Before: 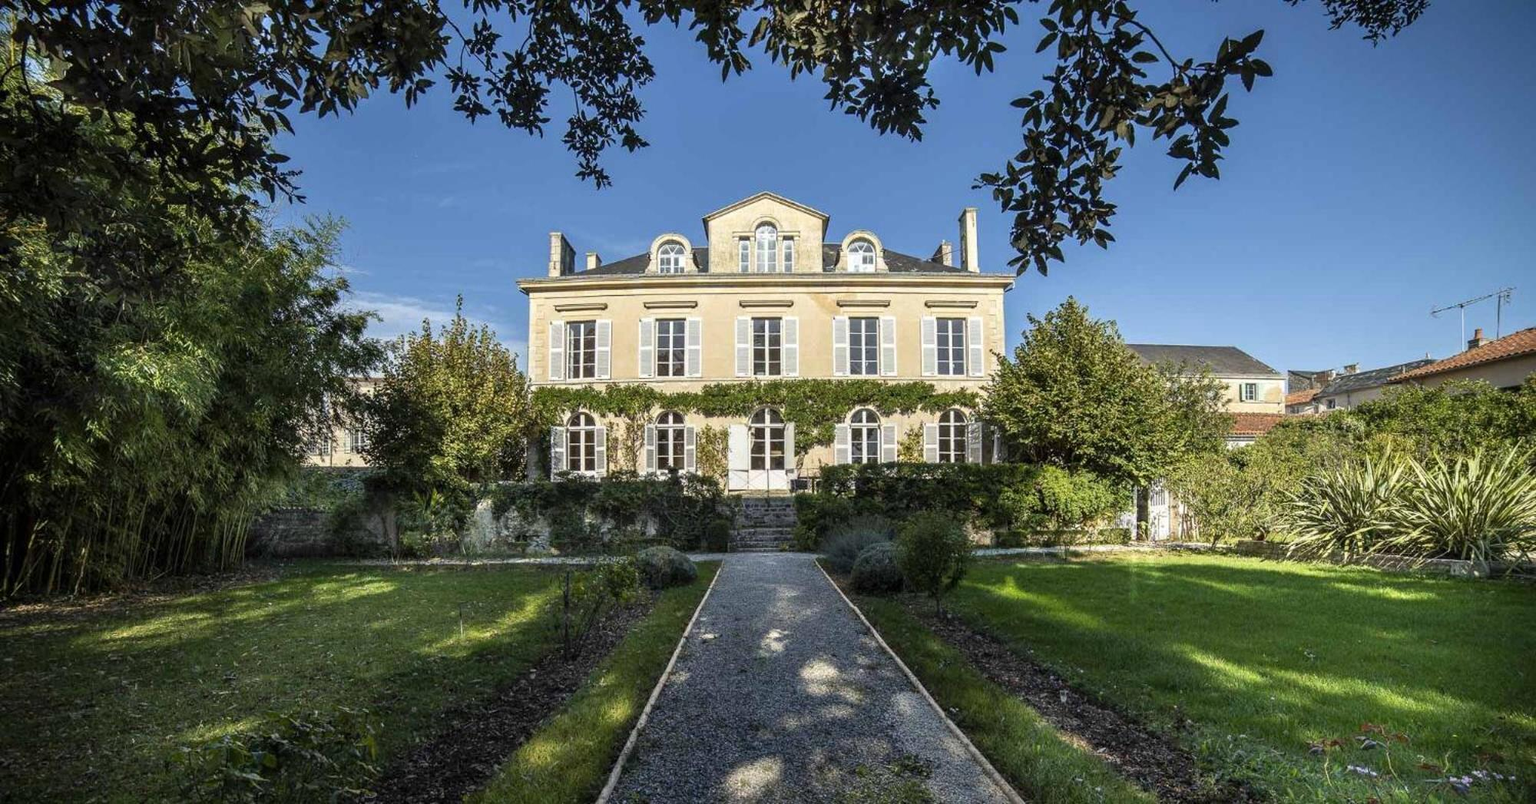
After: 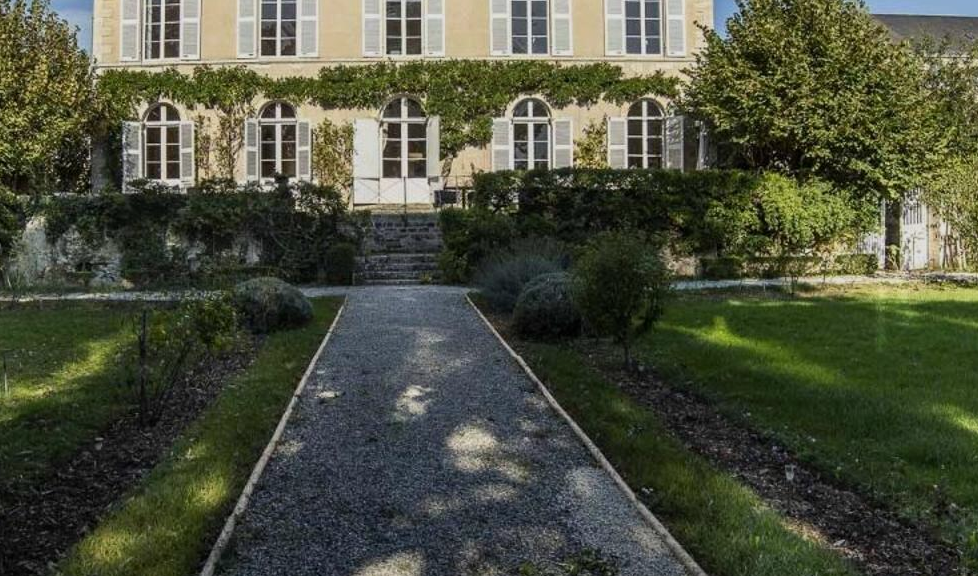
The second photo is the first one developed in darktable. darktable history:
crop: left 29.796%, top 41.459%, right 21.298%, bottom 3.474%
contrast brightness saturation: contrast 0.105, brightness 0.024, saturation 0.02
exposure: exposure -0.486 EV, compensate highlight preservation false
